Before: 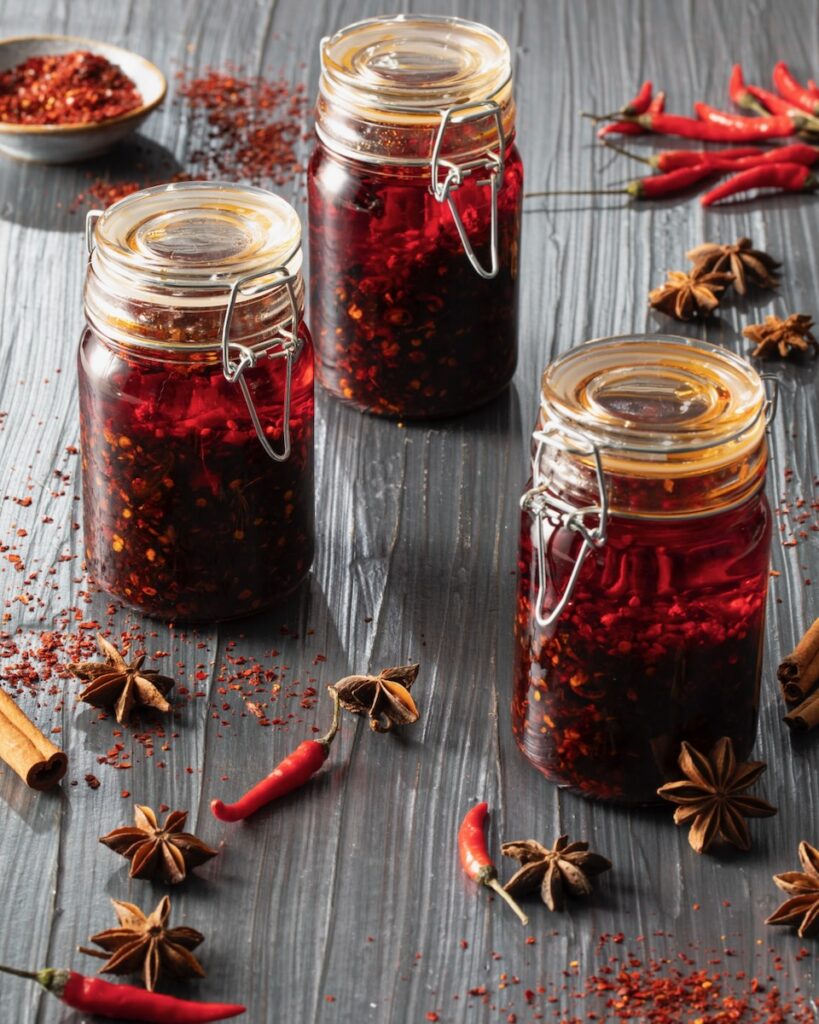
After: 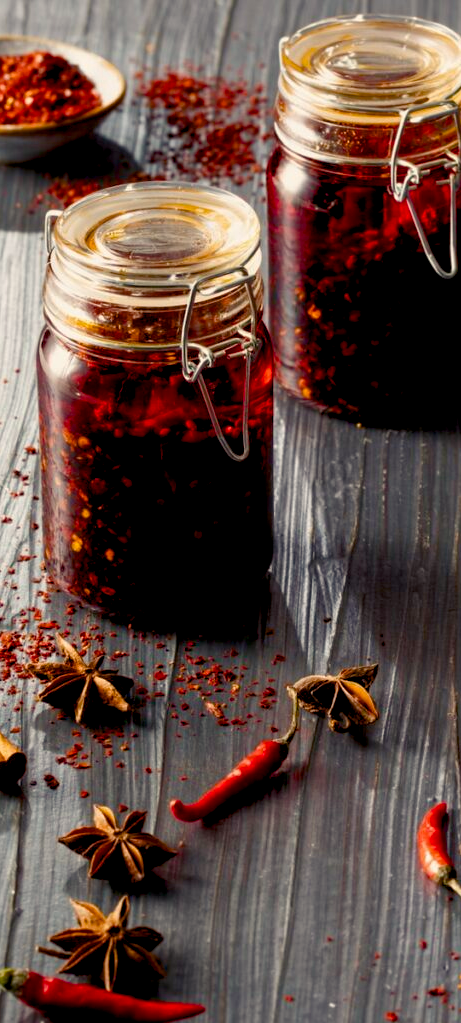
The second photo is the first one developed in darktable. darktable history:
crop: left 5.114%, right 38.589%
color balance rgb: shadows lift › chroma 3%, shadows lift › hue 280.8°, power › hue 330°, highlights gain › chroma 3%, highlights gain › hue 75.6°, global offset › luminance -1%, perceptual saturation grading › global saturation 20%, perceptual saturation grading › highlights -25%, perceptual saturation grading › shadows 50%, global vibrance 20%
contrast brightness saturation: brightness -0.09
